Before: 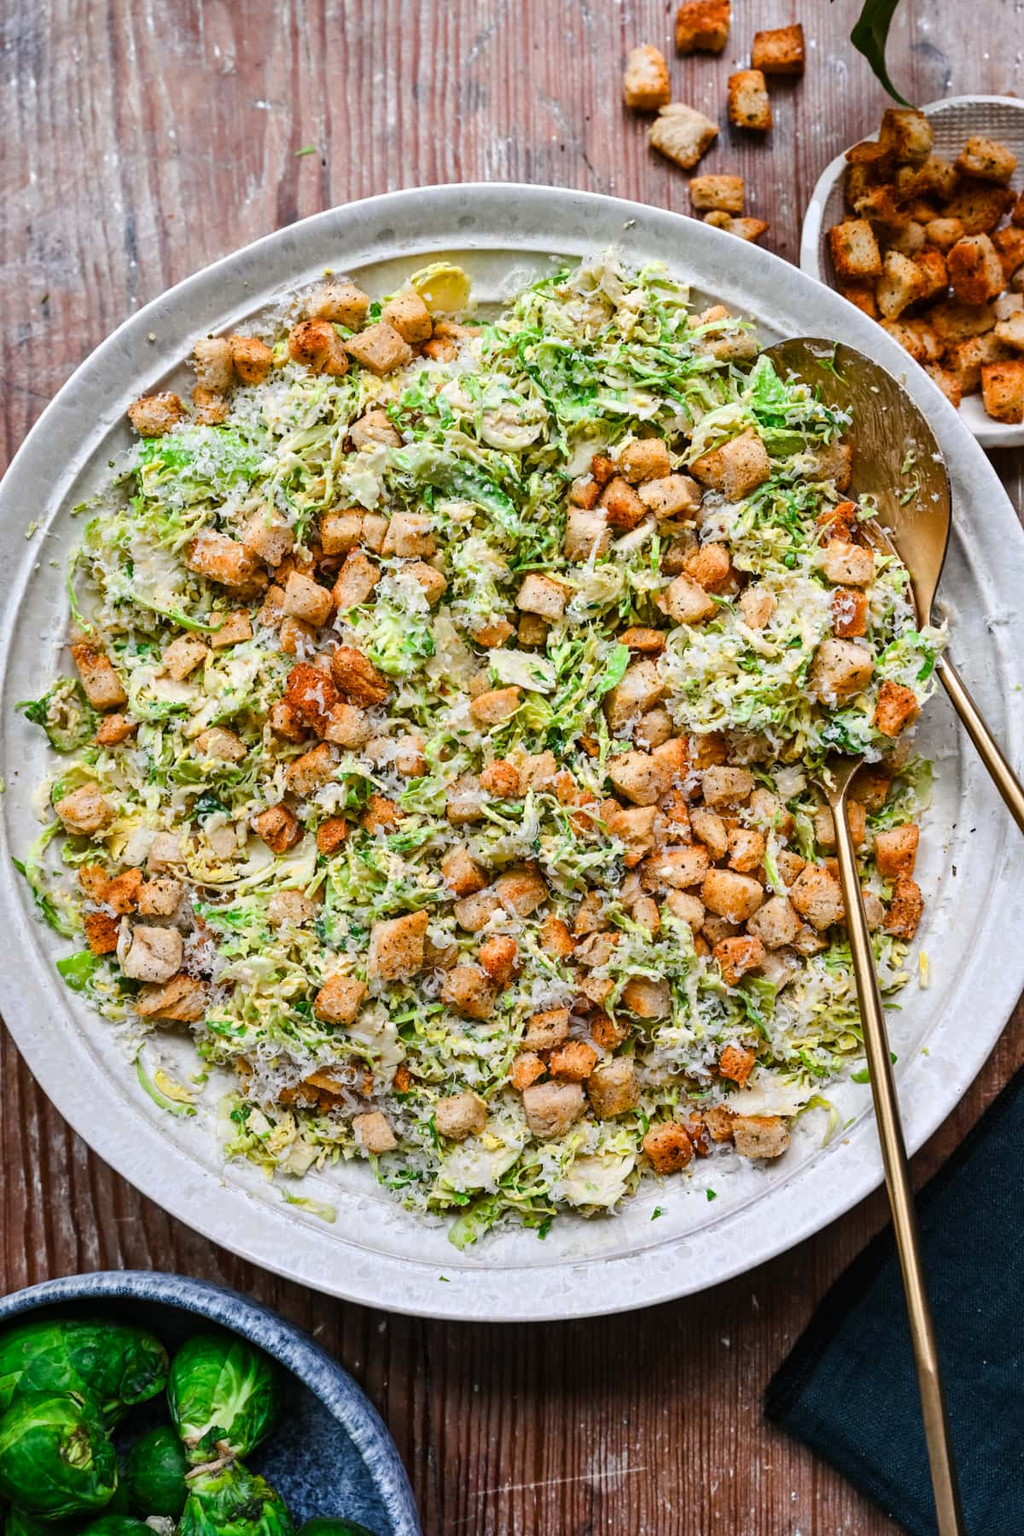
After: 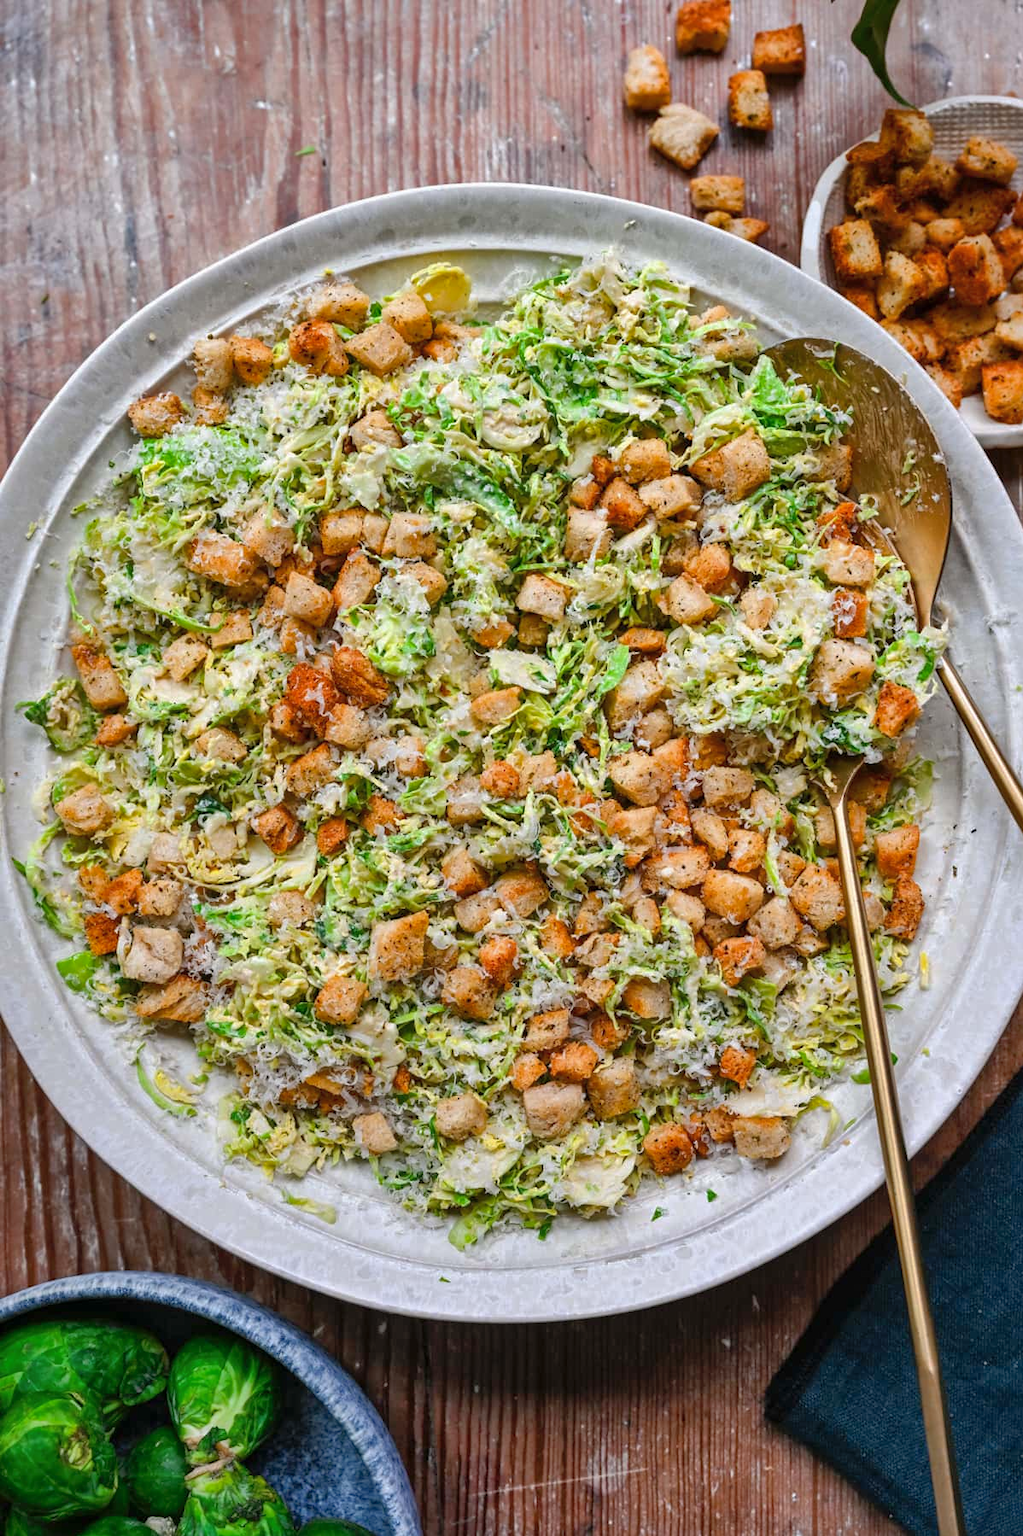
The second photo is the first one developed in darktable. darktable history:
crop: left 0.05%
shadows and highlights: on, module defaults
